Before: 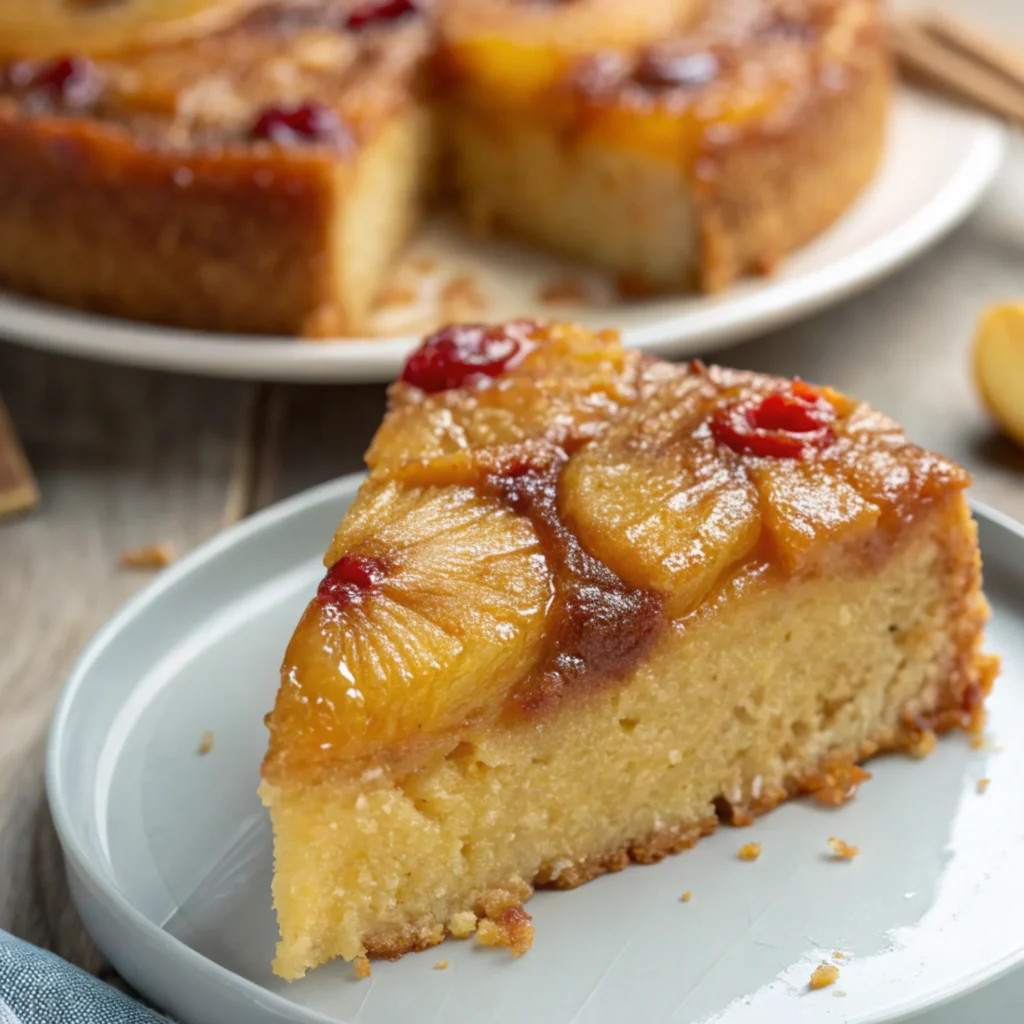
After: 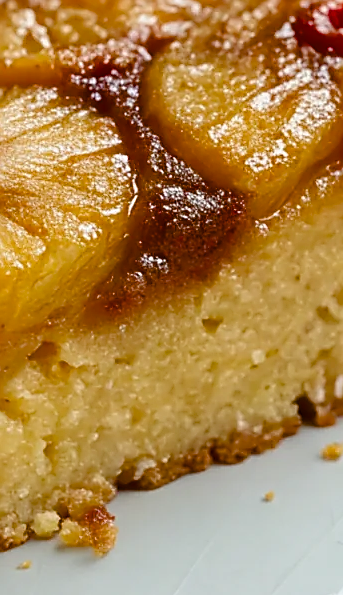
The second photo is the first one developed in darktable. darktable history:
crop: left 40.787%, top 39.072%, right 25.71%, bottom 2.748%
base curve: curves: ch0 [(0, 0) (0.297, 0.298) (1, 1)], preserve colors none
sharpen: radius 1.404, amount 1.253, threshold 0.643
color balance rgb: power › hue 209.48°, perceptual saturation grading › global saturation 20%, perceptual saturation grading › highlights -25.449%, perceptual saturation grading › shadows 25.482%, saturation formula JzAzBz (2021)
